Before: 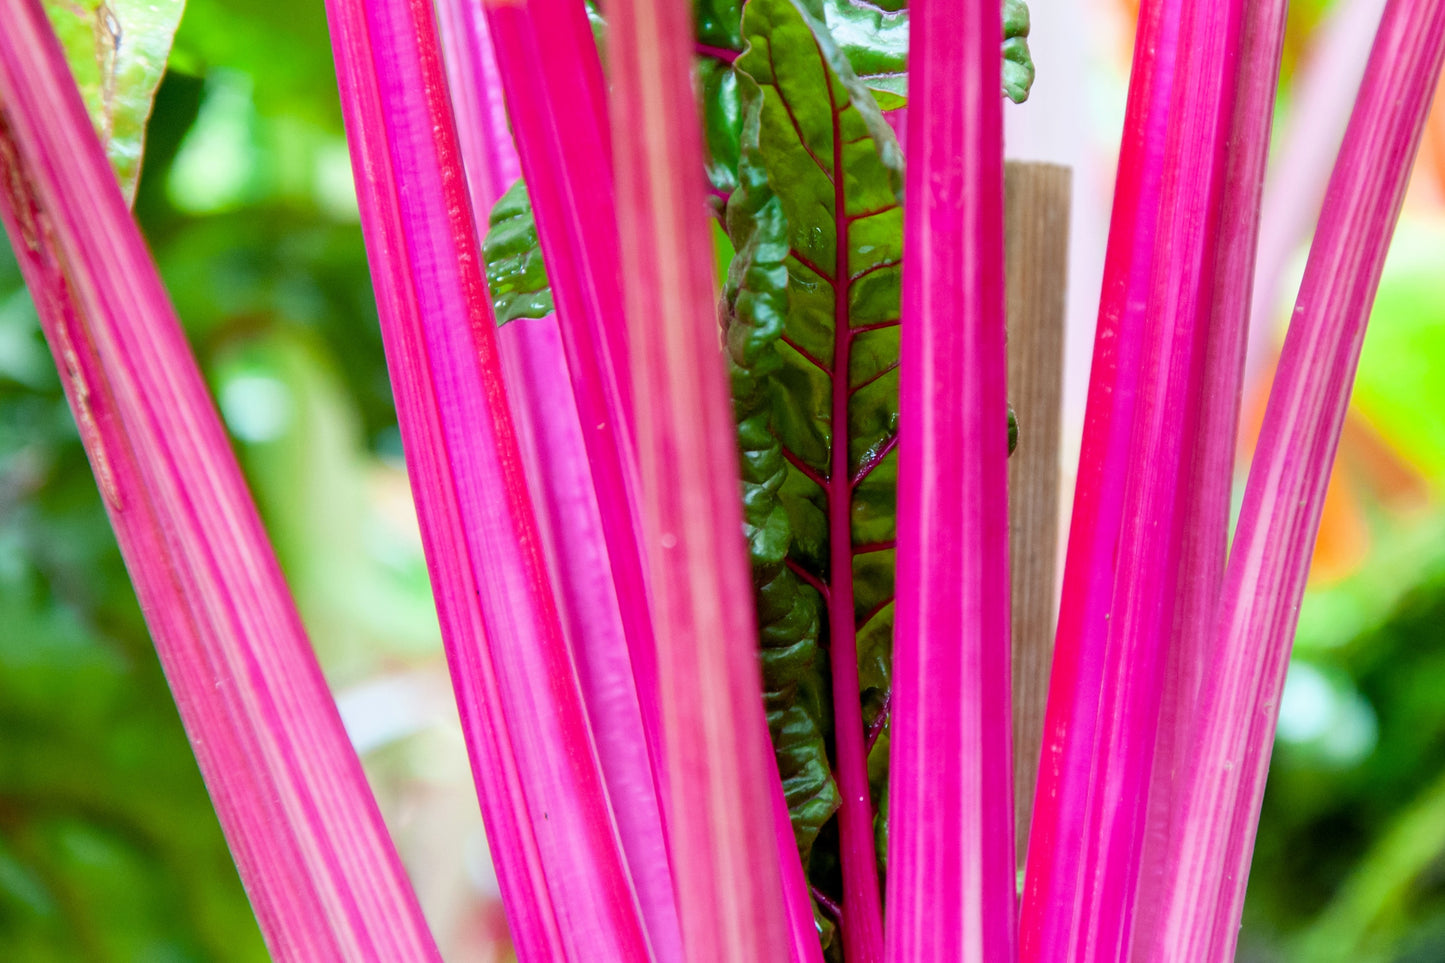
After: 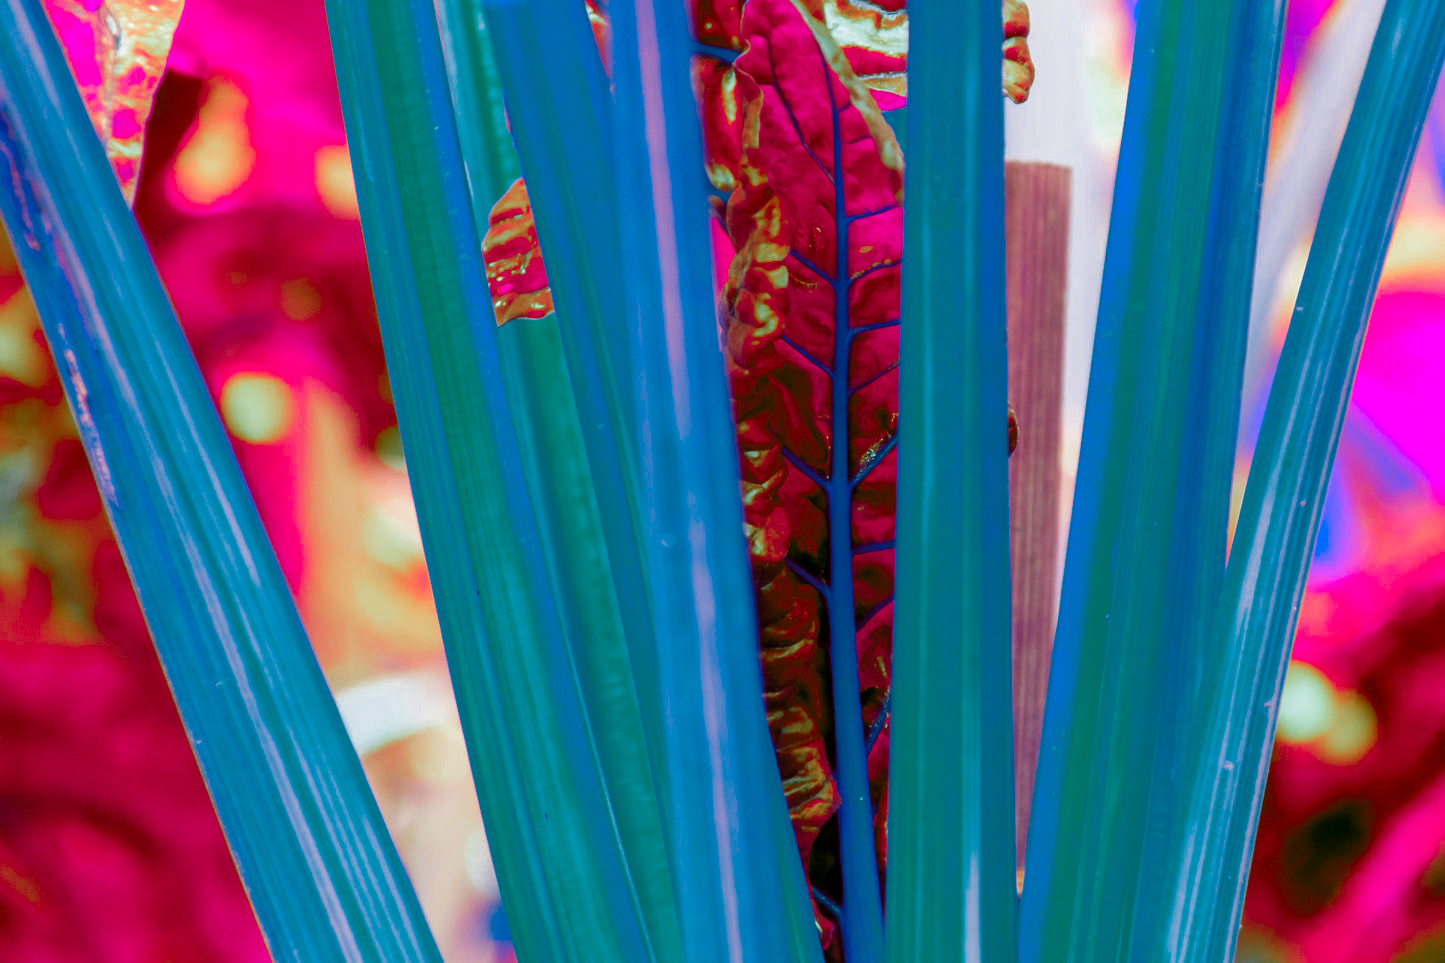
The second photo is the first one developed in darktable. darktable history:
contrast brightness saturation: contrast 0.045, saturation 0.159
color zones: curves: ch0 [(0.826, 0.353)]; ch1 [(0.242, 0.647) (0.889, 0.342)]; ch2 [(0.246, 0.089) (0.969, 0.068)]
